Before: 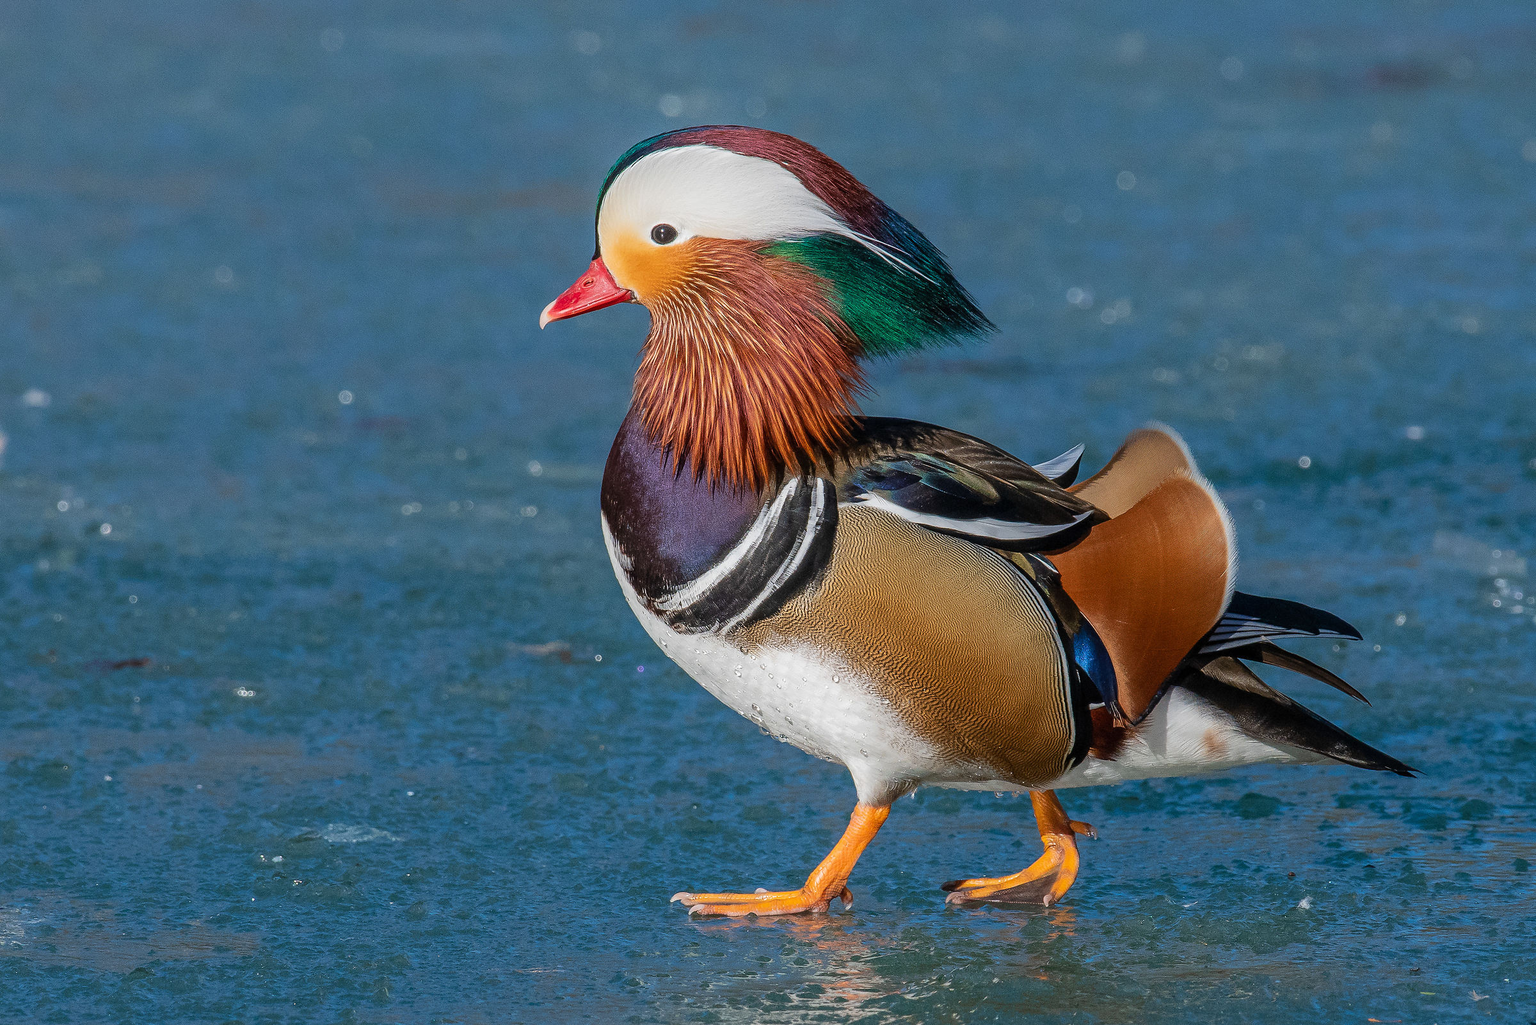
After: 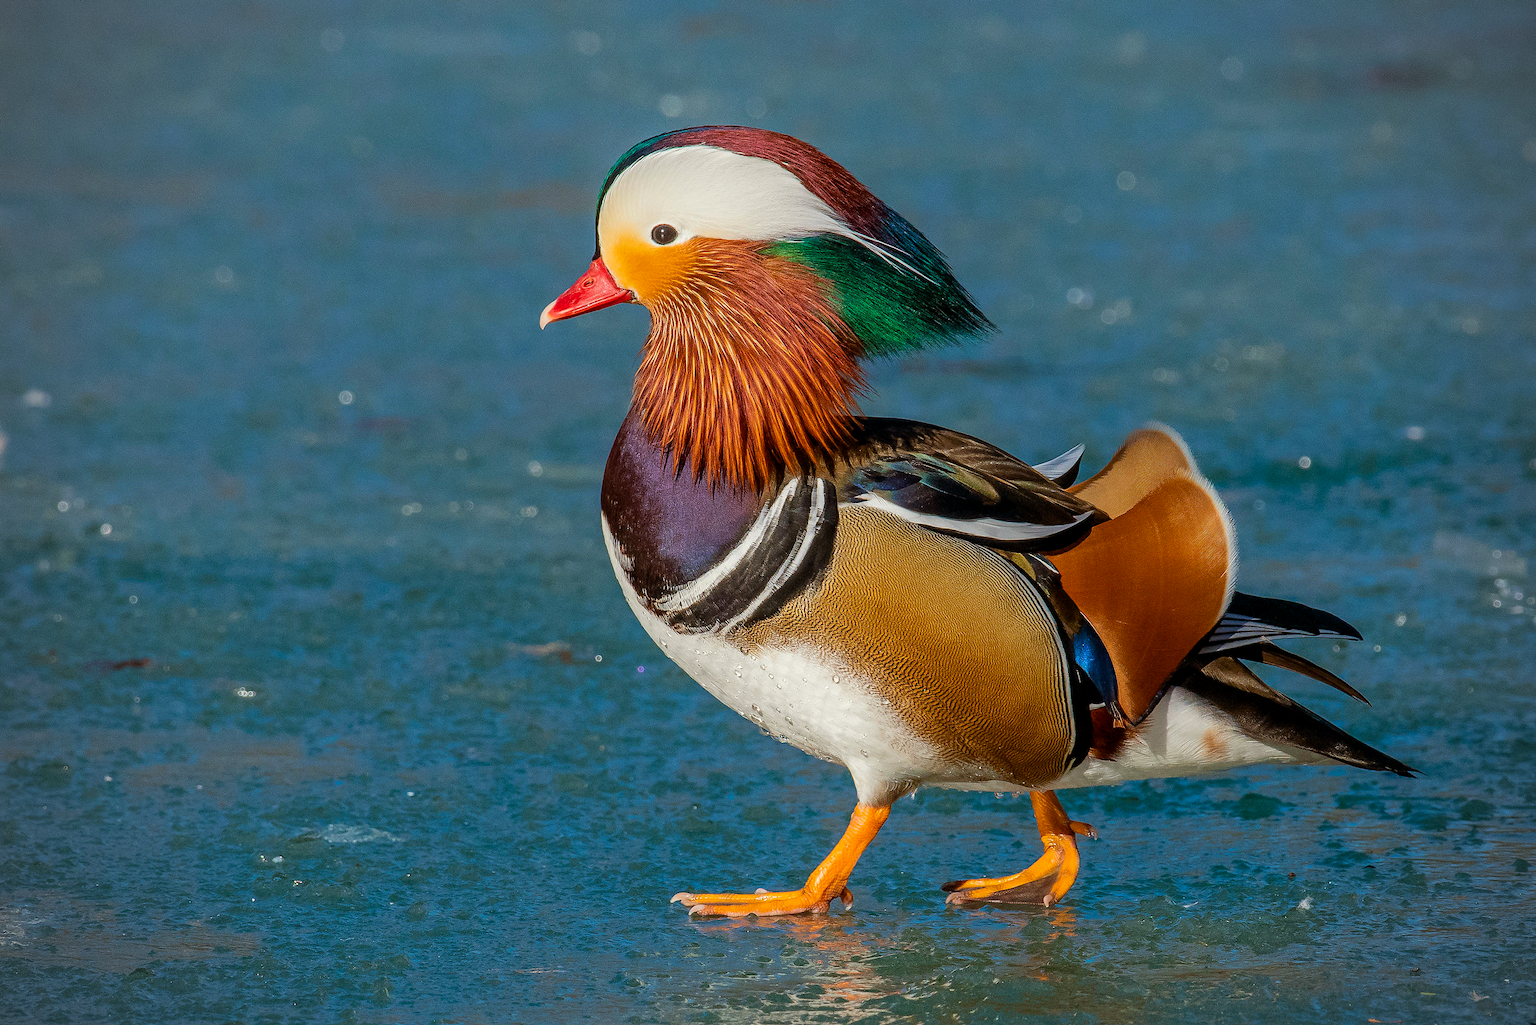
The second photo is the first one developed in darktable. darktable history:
color balance rgb: shadows lift › hue 86.98°, power › chroma 2.475%, power › hue 67.51°, global offset › luminance -0.233%, perceptual saturation grading › global saturation -0.135%, global vibrance 39.714%
vignetting: on, module defaults
